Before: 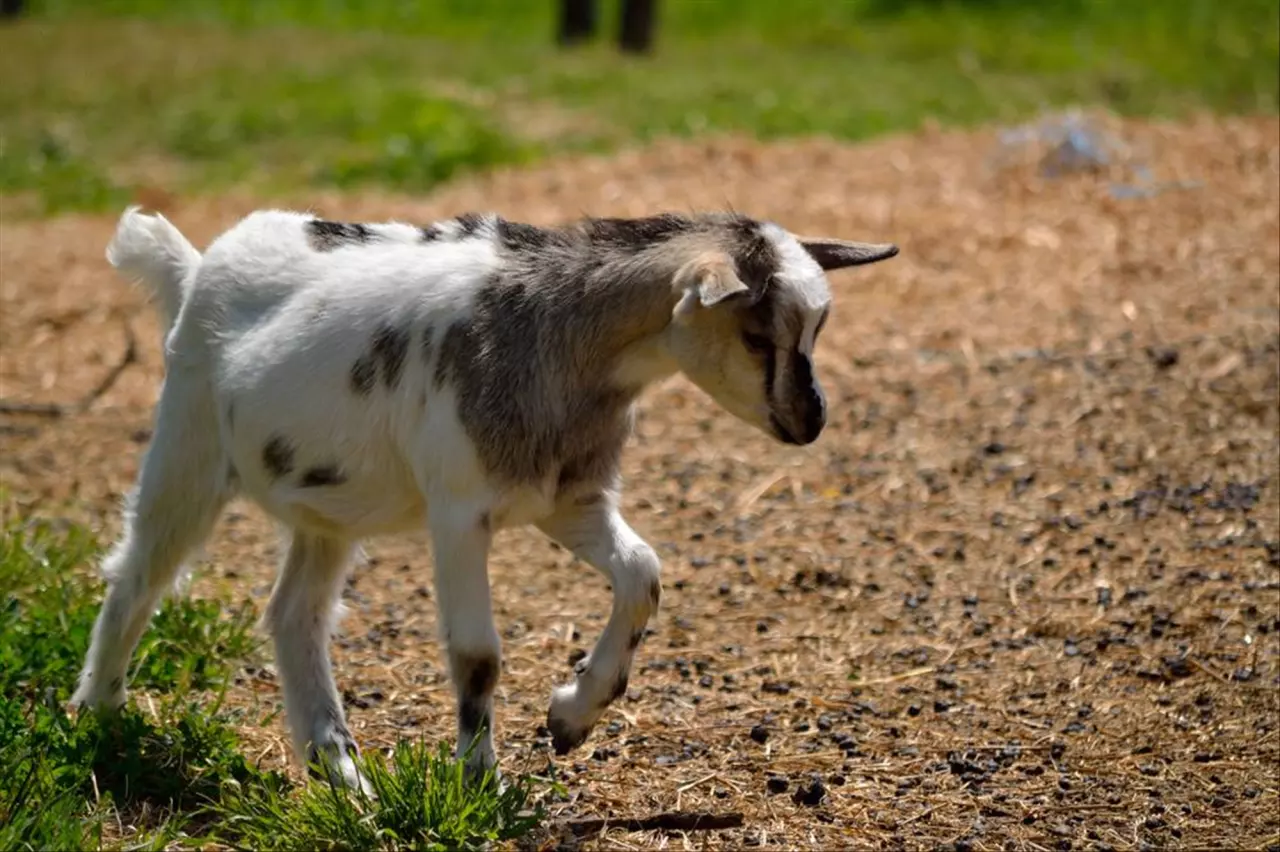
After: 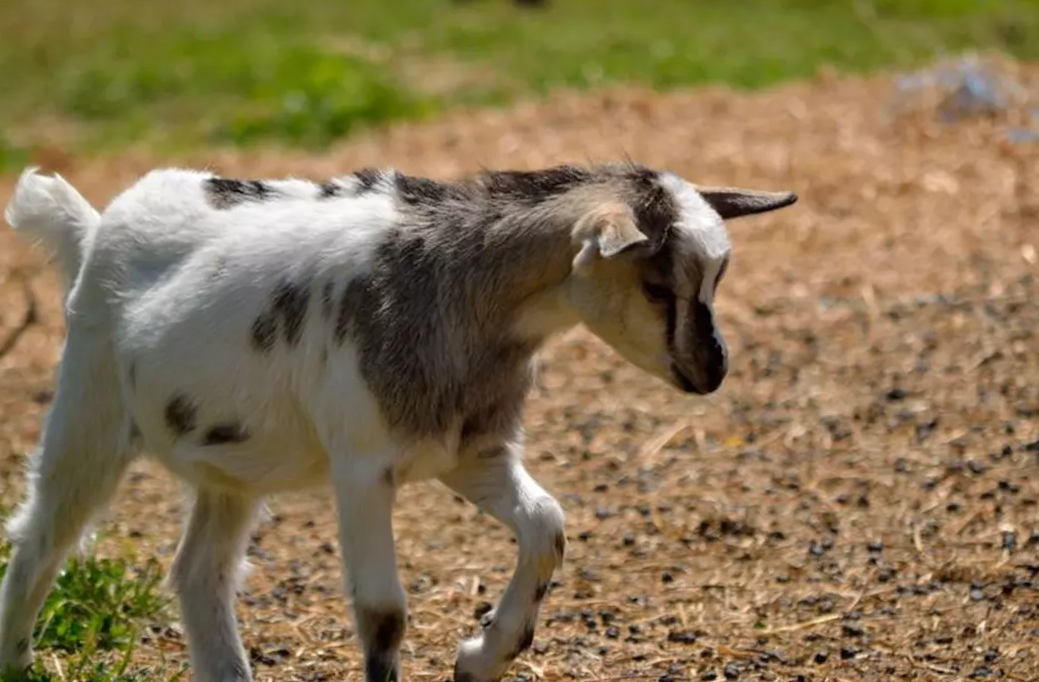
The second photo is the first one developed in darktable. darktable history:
rotate and perspective: rotation -1°, crop left 0.011, crop right 0.989, crop top 0.025, crop bottom 0.975
crop and rotate: left 7.196%, top 4.574%, right 10.605%, bottom 13.178%
